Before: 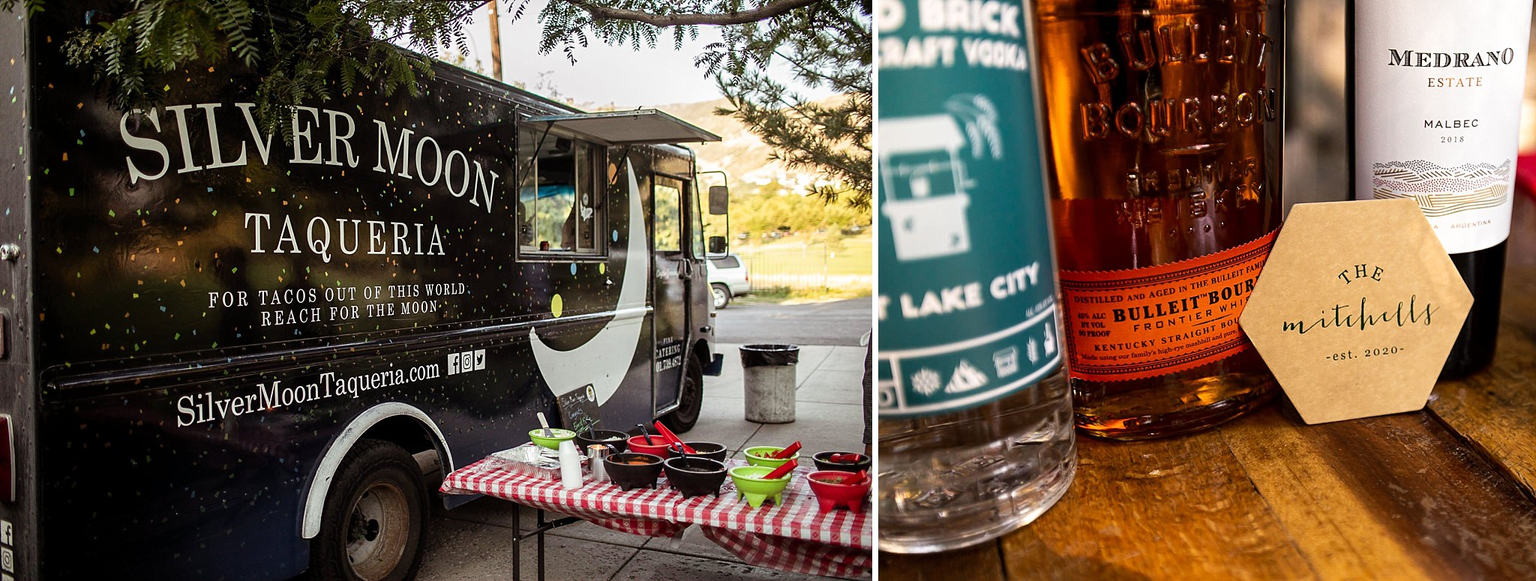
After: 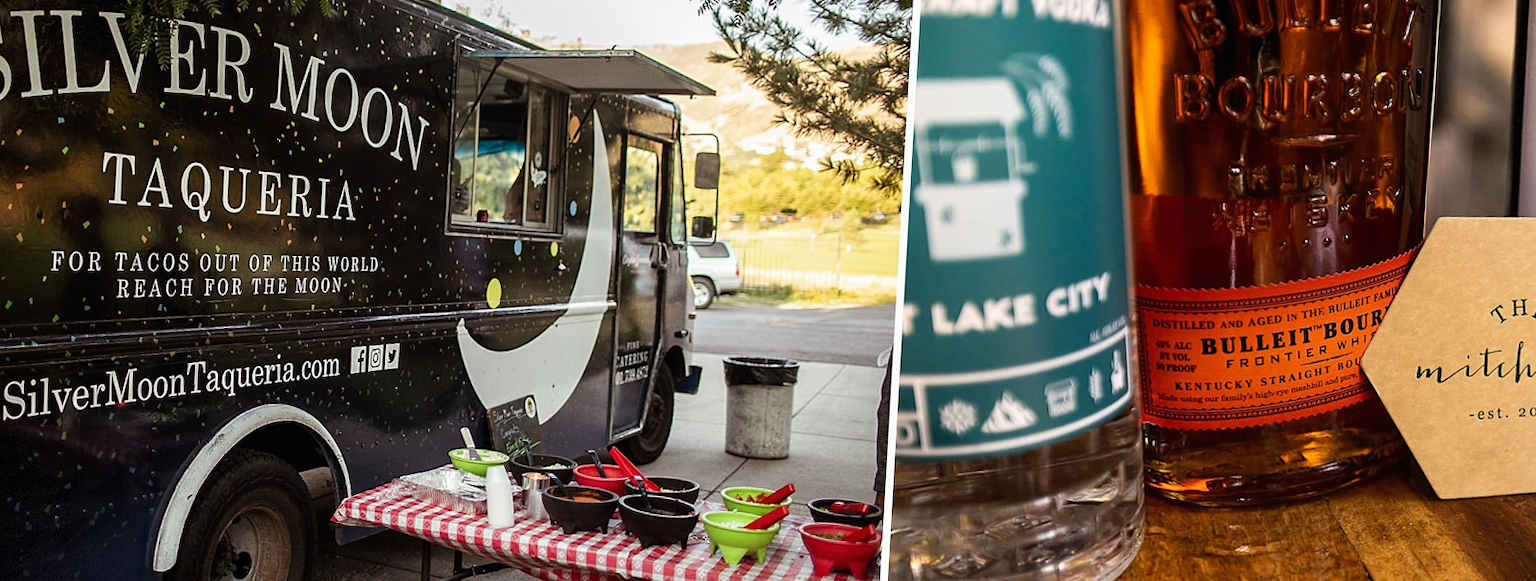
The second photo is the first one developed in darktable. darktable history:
vignetting: fall-off start 100%, brightness -0.406, saturation -0.3, width/height ratio 1.324, dithering 8-bit output, unbound false
local contrast: mode bilateral grid, contrast 100, coarseness 100, detail 91%, midtone range 0.2
crop and rotate: angle -3.27°, left 5.211%, top 5.211%, right 4.607%, bottom 4.607%
